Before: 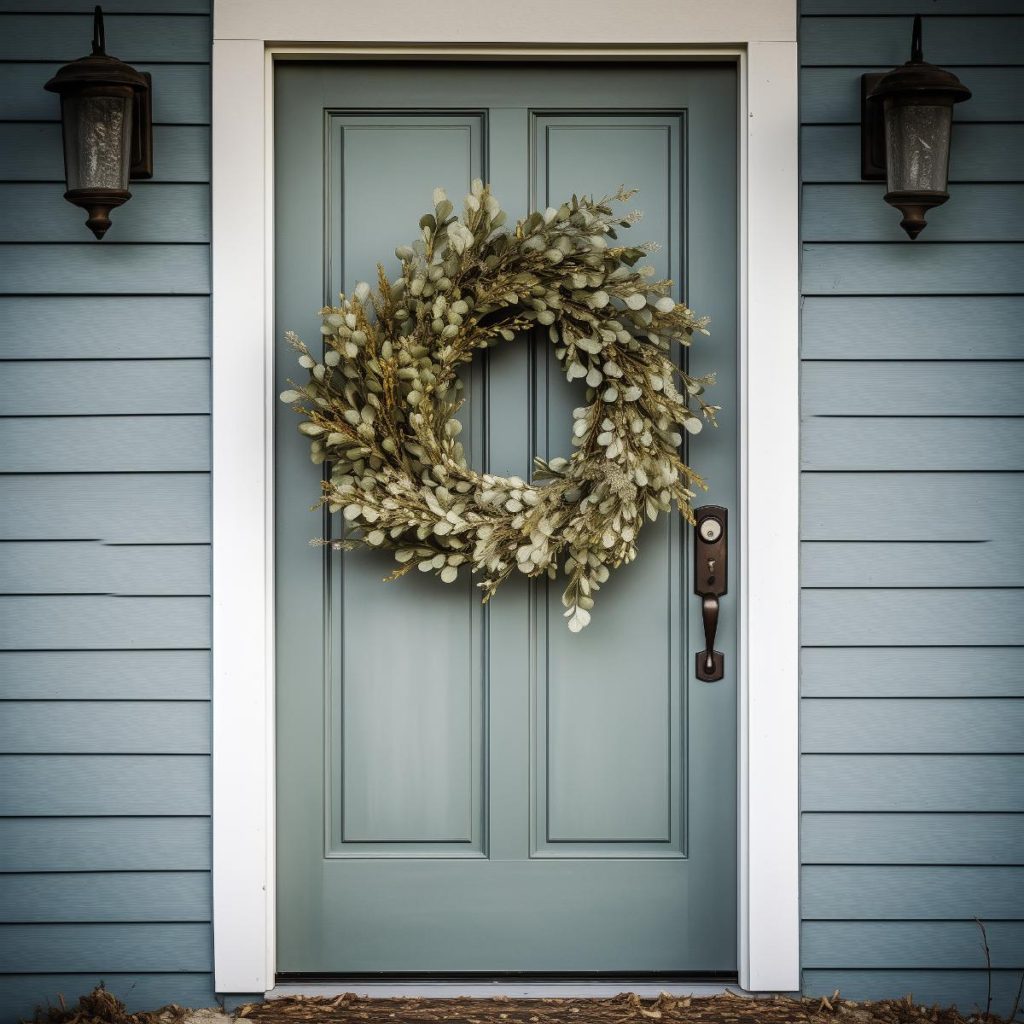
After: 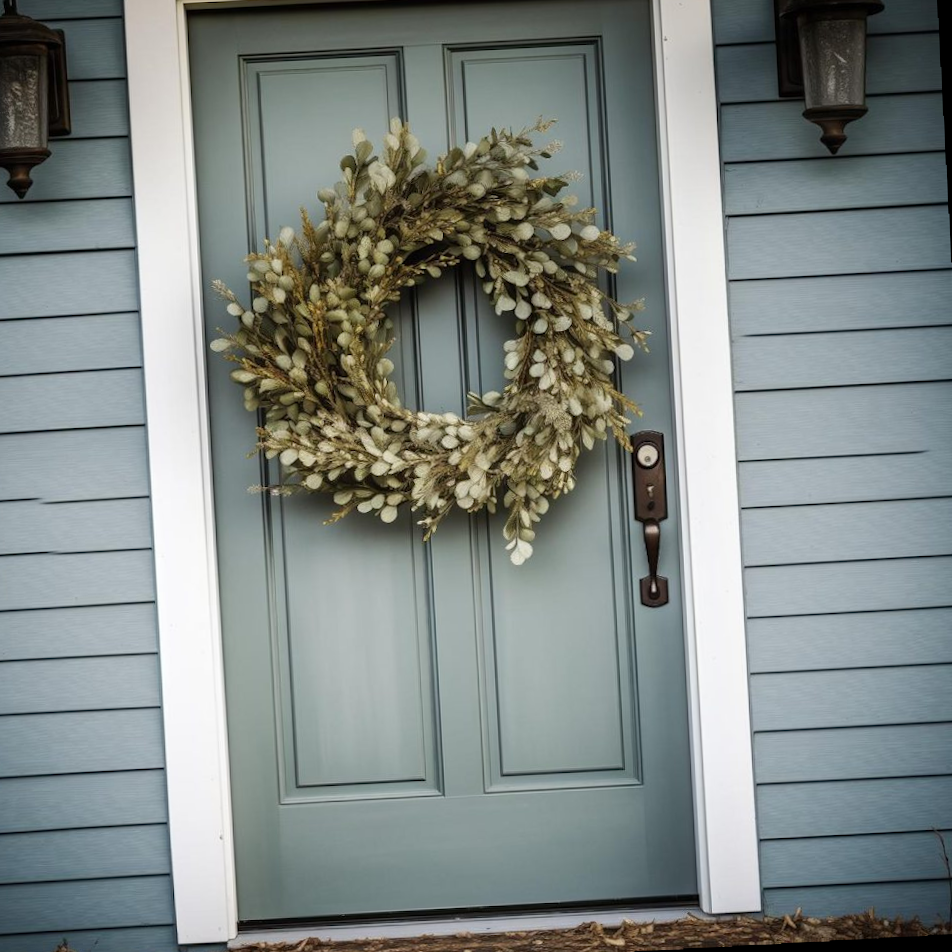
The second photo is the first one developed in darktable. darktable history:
crop and rotate: angle 1.96°, left 5.673%, top 5.673%
rotate and perspective: rotation -1.17°, automatic cropping off
